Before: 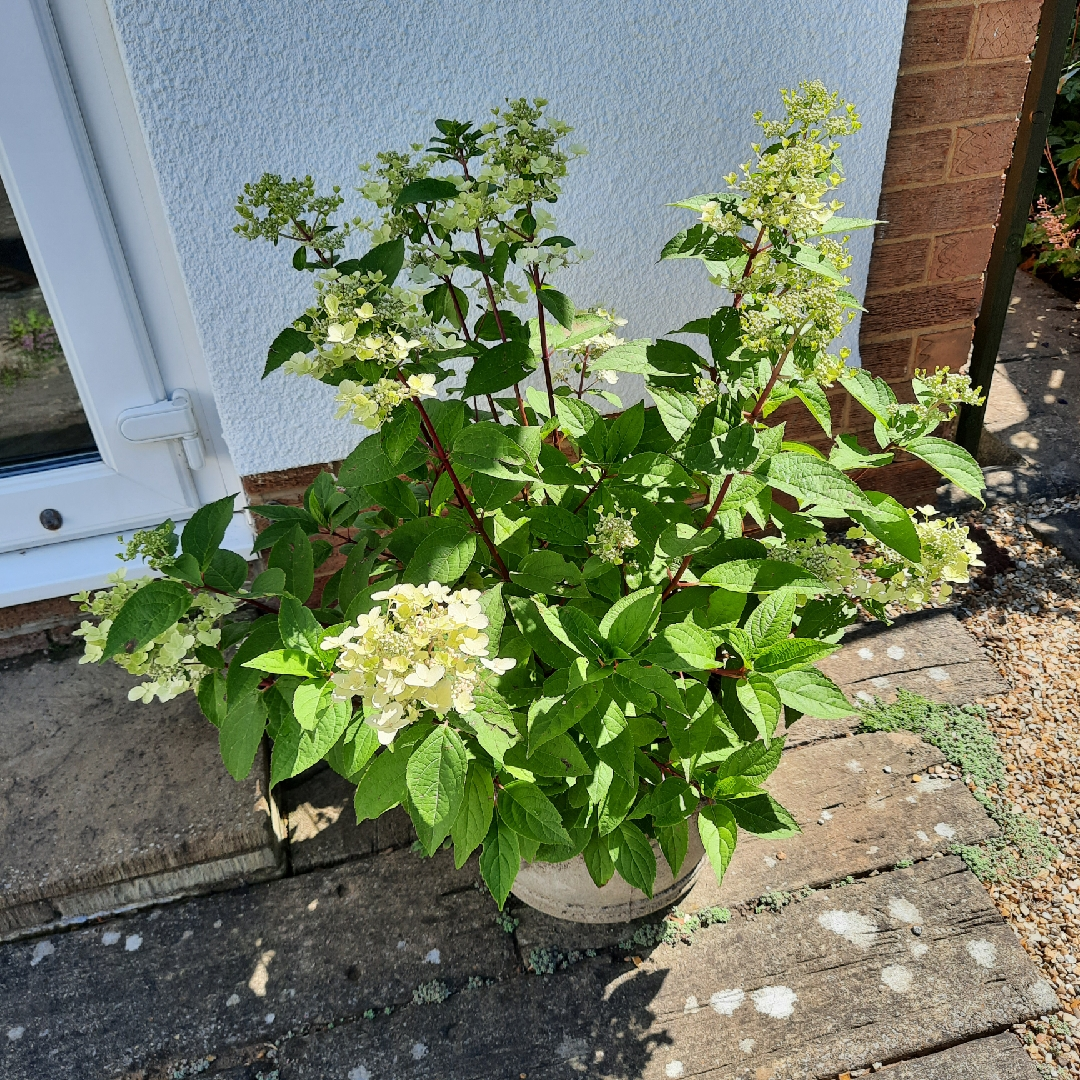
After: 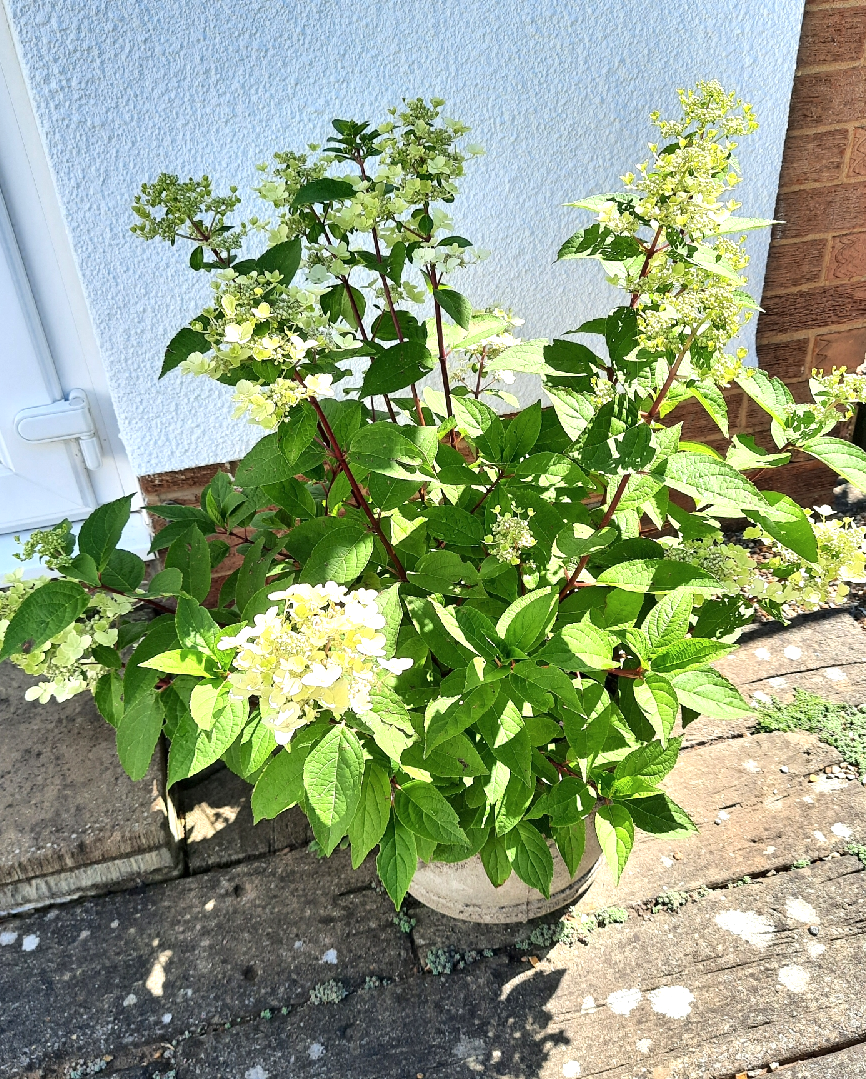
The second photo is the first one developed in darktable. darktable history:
color zones: curves: ch1 [(0, 0.469) (0.001, 0.469) (0.12, 0.446) (0.248, 0.469) (0.5, 0.5) (0.748, 0.5) (0.999, 0.469) (1, 0.469)]
exposure: exposure 0.74 EV, compensate highlight preservation false
crop and rotate: left 9.597%, right 10.195%
